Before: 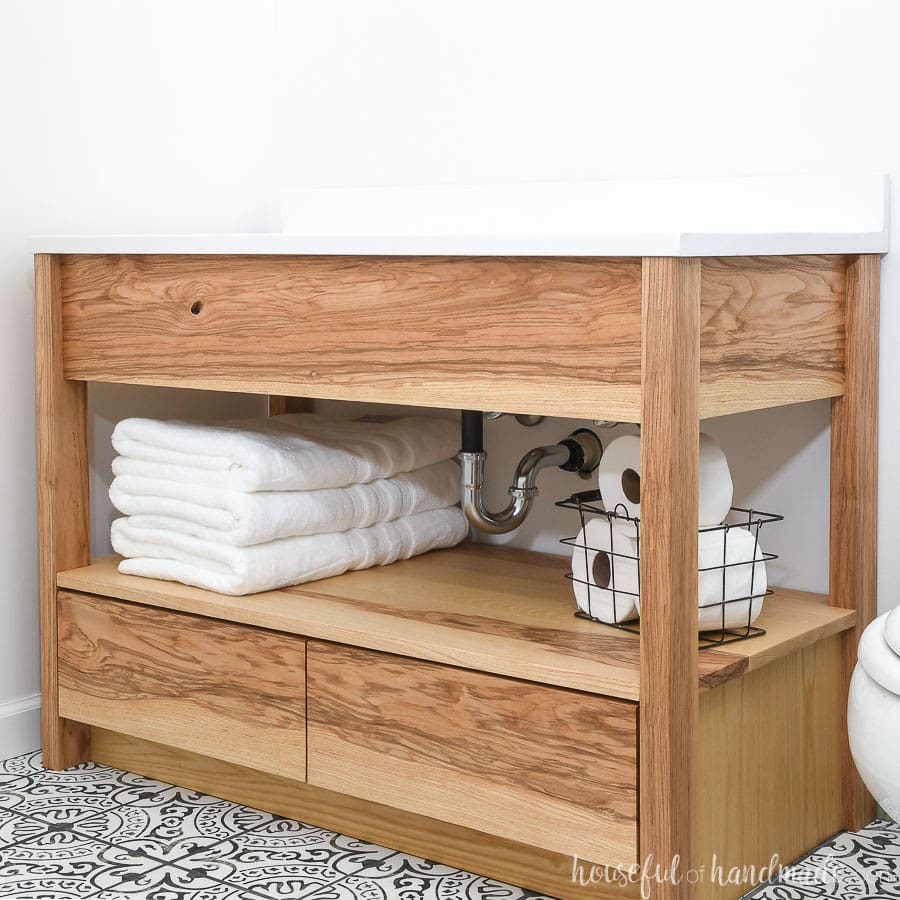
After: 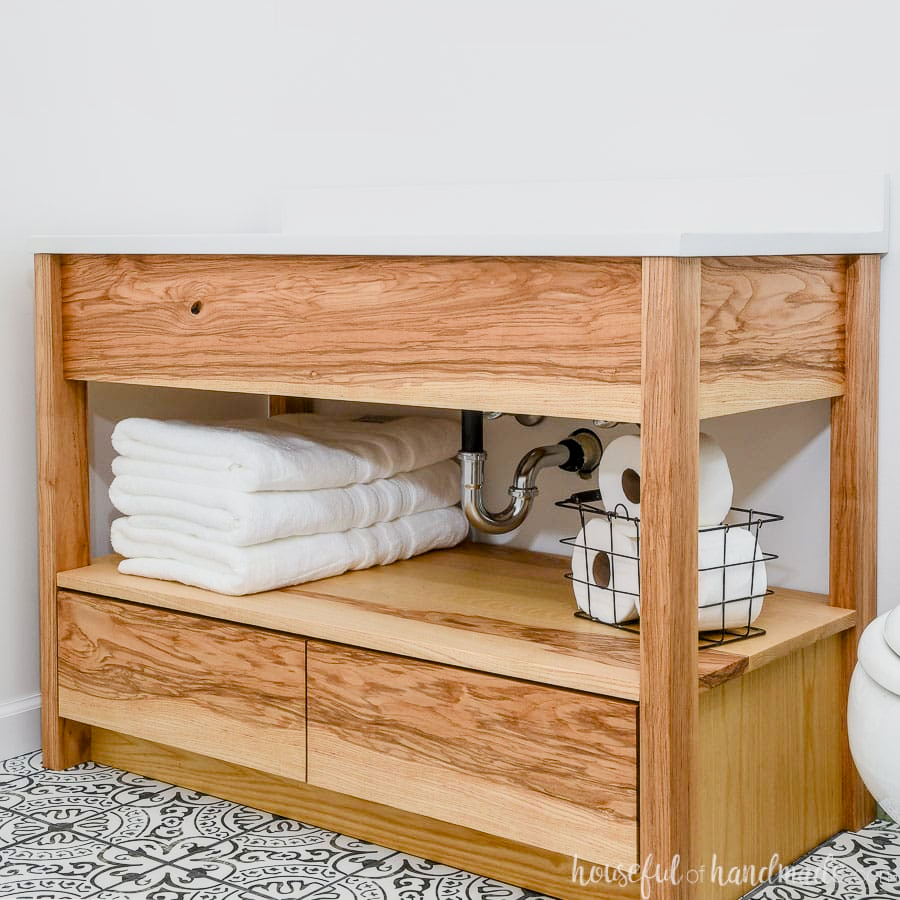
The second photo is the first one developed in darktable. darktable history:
filmic rgb: black relative exposure -7.65 EV, white relative exposure 4.56 EV, hardness 3.61, color science v6 (2022)
local contrast: on, module defaults
tone equalizer: on, module defaults
color balance rgb: perceptual saturation grading › global saturation 25%, perceptual saturation grading › highlights -50%, perceptual saturation grading › shadows 30%, perceptual brilliance grading › global brilliance 12%, global vibrance 20%
